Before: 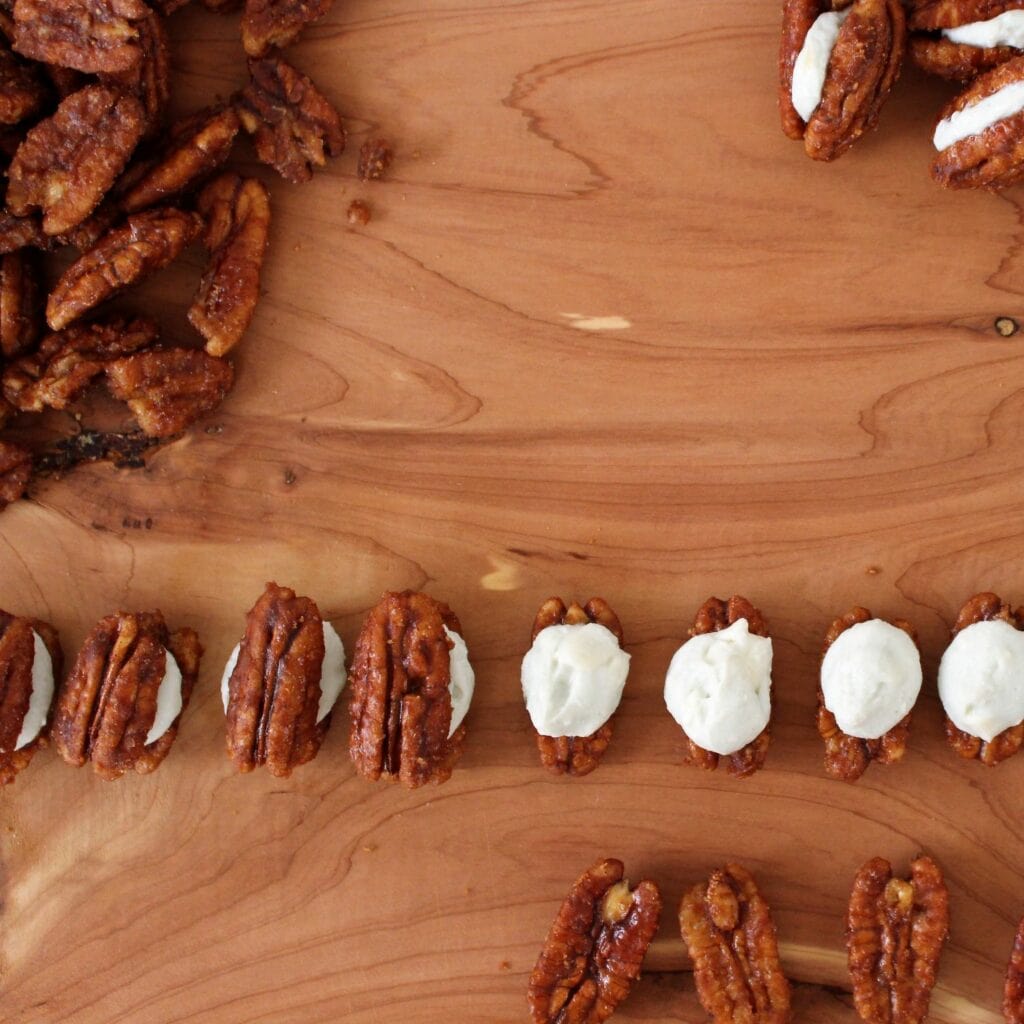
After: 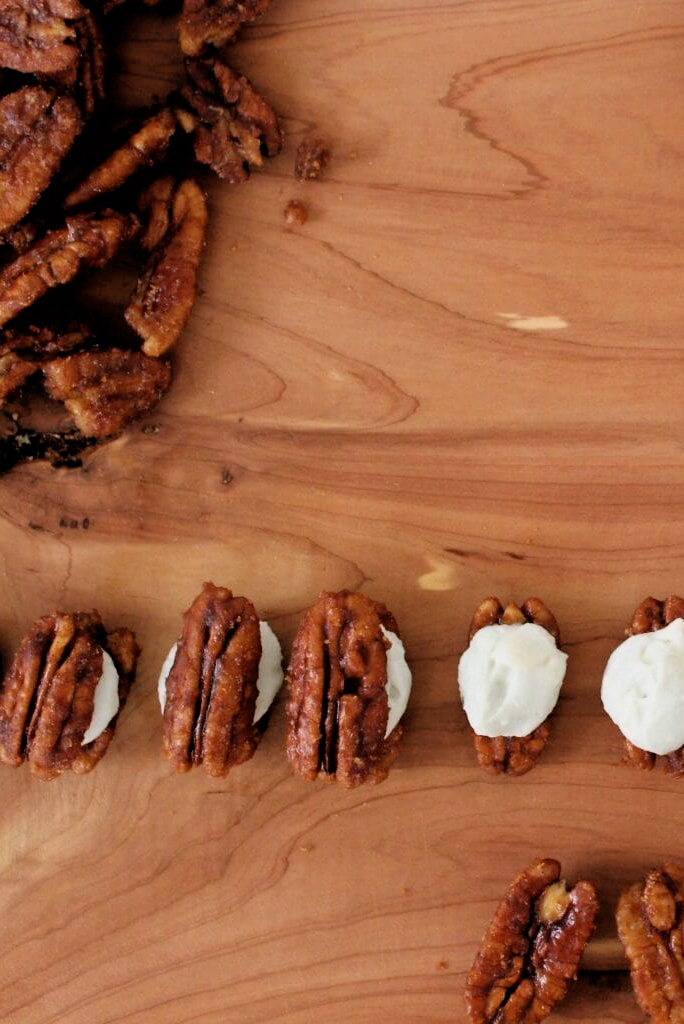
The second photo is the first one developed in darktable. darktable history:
crop and rotate: left 6.227%, right 26.965%
filmic rgb: black relative exposure -3.95 EV, white relative exposure 3.14 EV, threshold 2.96 EV, hardness 2.87, color science v6 (2022), enable highlight reconstruction true
